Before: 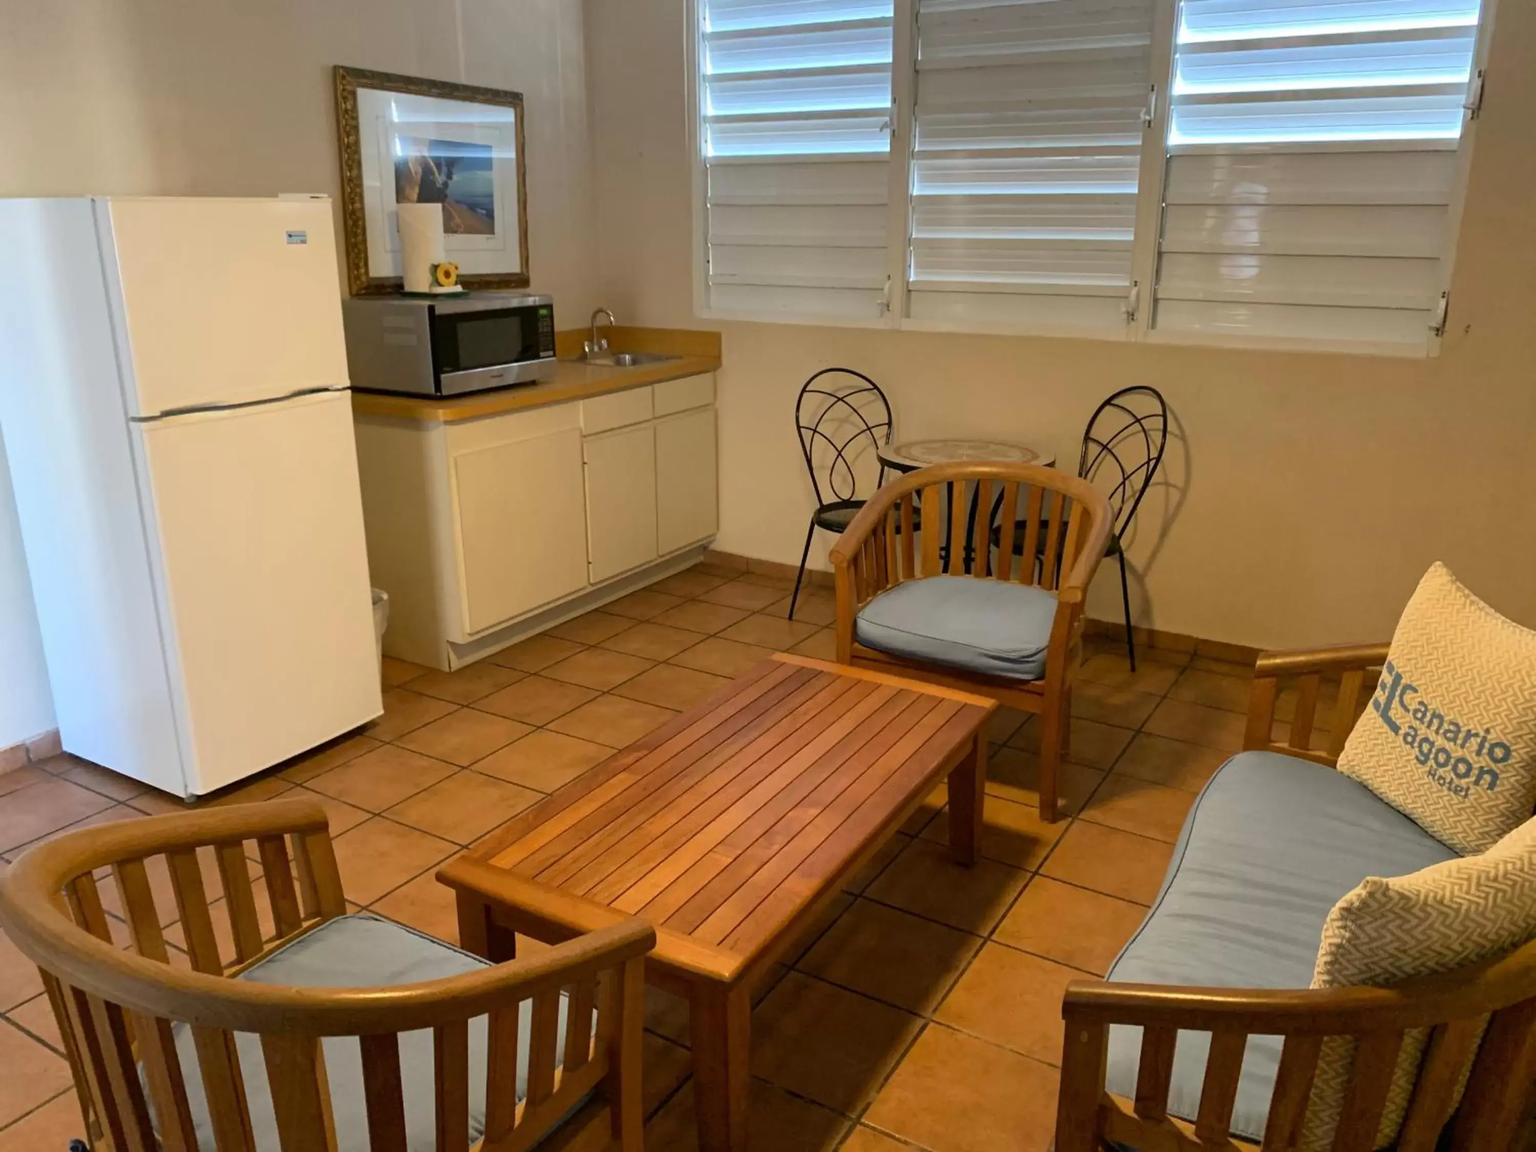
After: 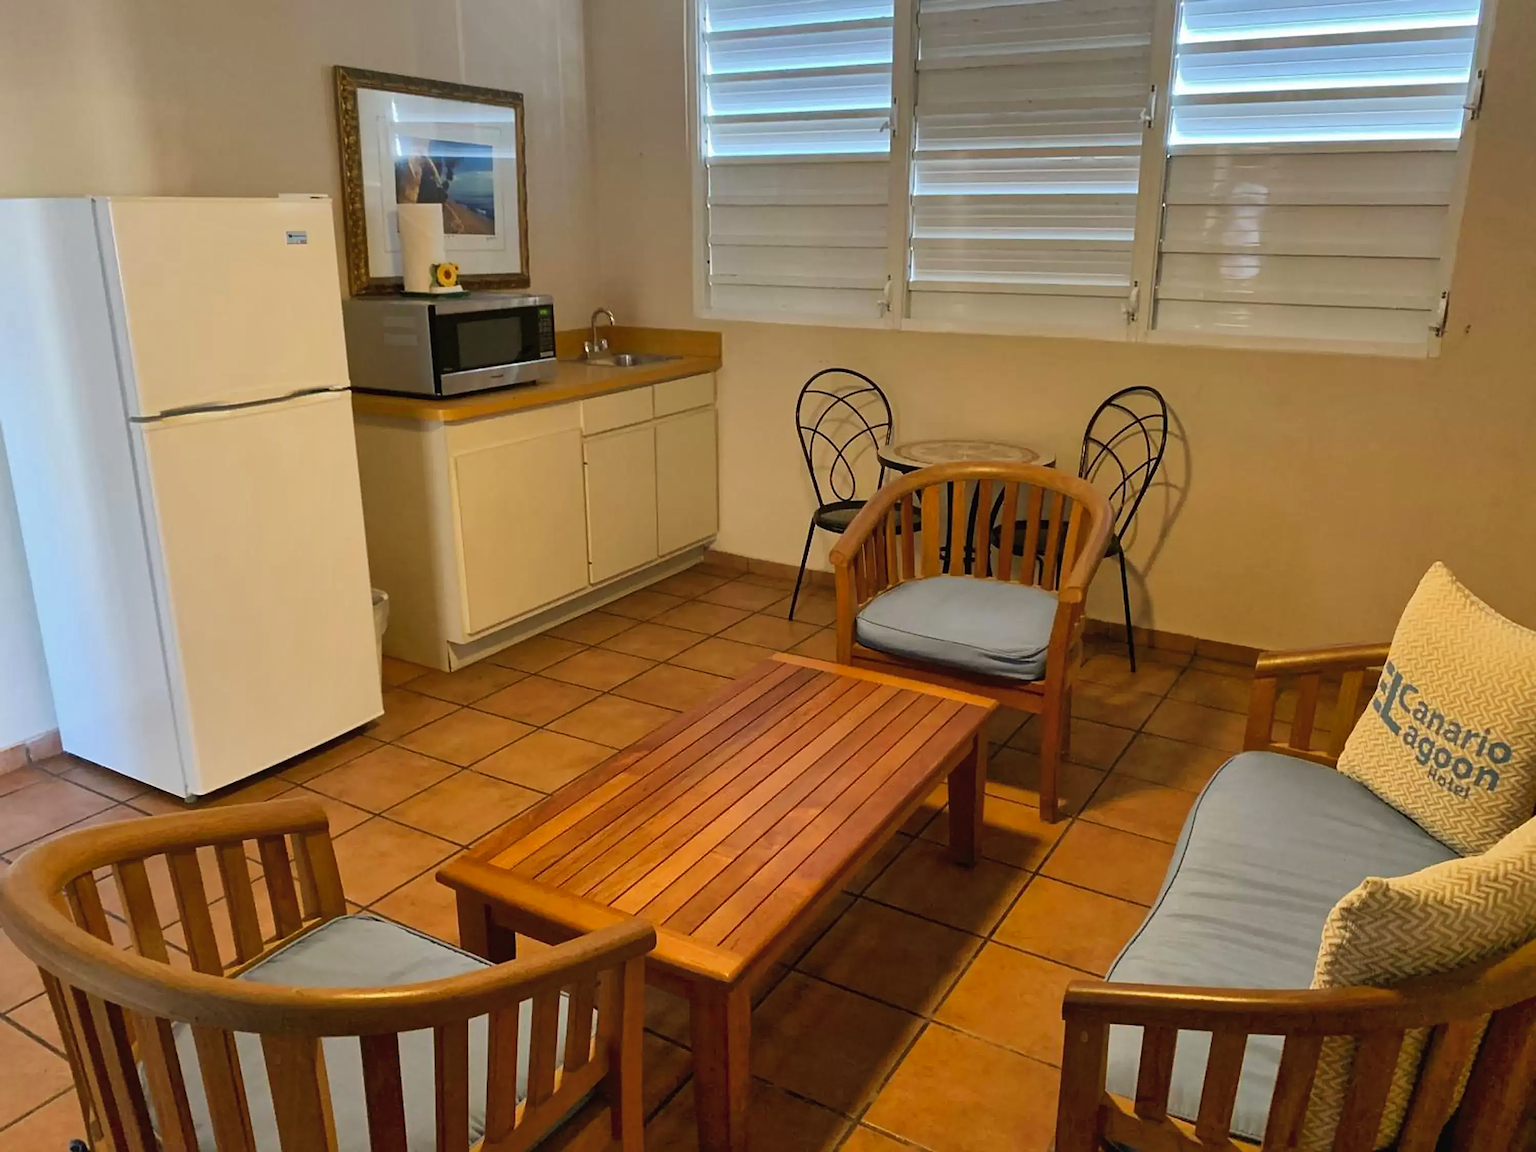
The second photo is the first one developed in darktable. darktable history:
tone curve: curves: ch0 [(0, 0) (0.003, 0.013) (0.011, 0.016) (0.025, 0.023) (0.044, 0.036) (0.069, 0.051) (0.1, 0.076) (0.136, 0.107) (0.177, 0.145) (0.224, 0.186) (0.277, 0.246) (0.335, 0.311) (0.399, 0.378) (0.468, 0.462) (0.543, 0.548) (0.623, 0.636) (0.709, 0.728) (0.801, 0.816) (0.898, 0.9) (1, 1)], preserve colors none
sharpen: on, module defaults
shadows and highlights: on, module defaults
